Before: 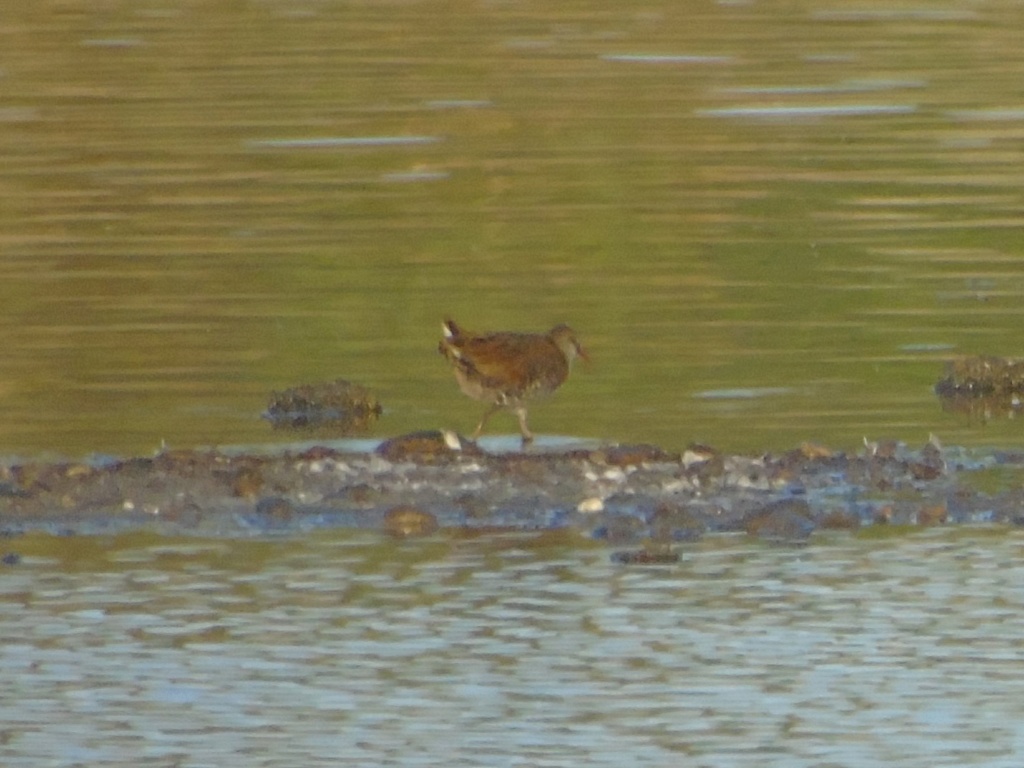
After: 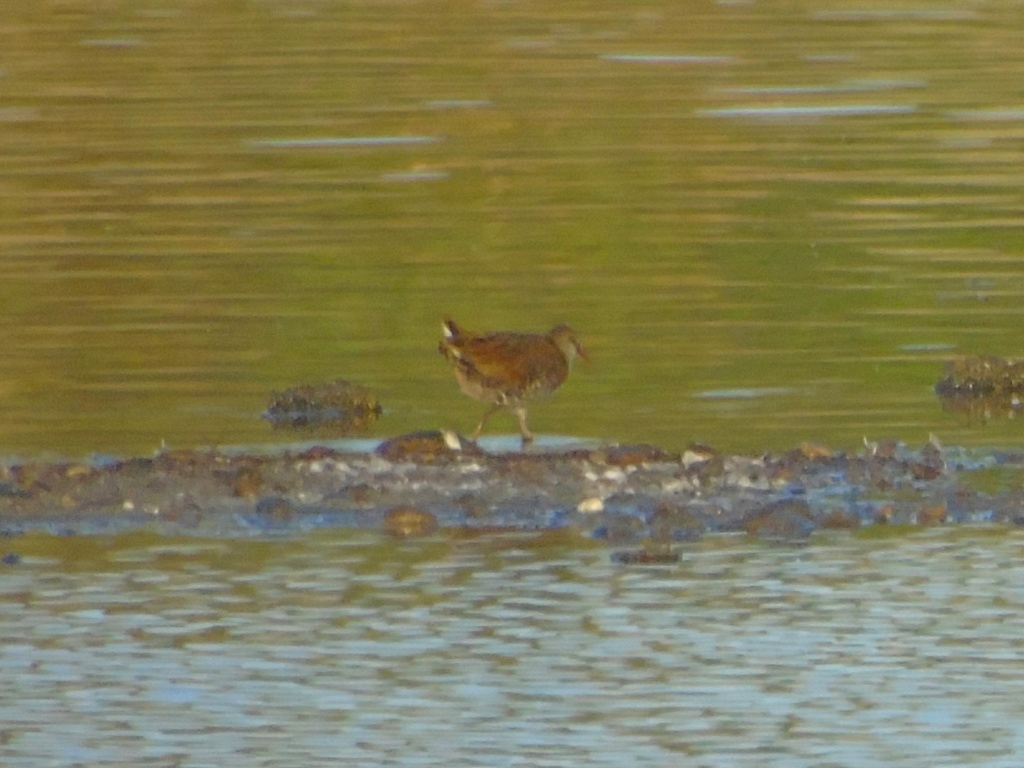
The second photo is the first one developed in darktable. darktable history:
shadows and highlights: shadows 20.55, highlights -20.99, soften with gaussian
contrast brightness saturation: saturation 0.18
